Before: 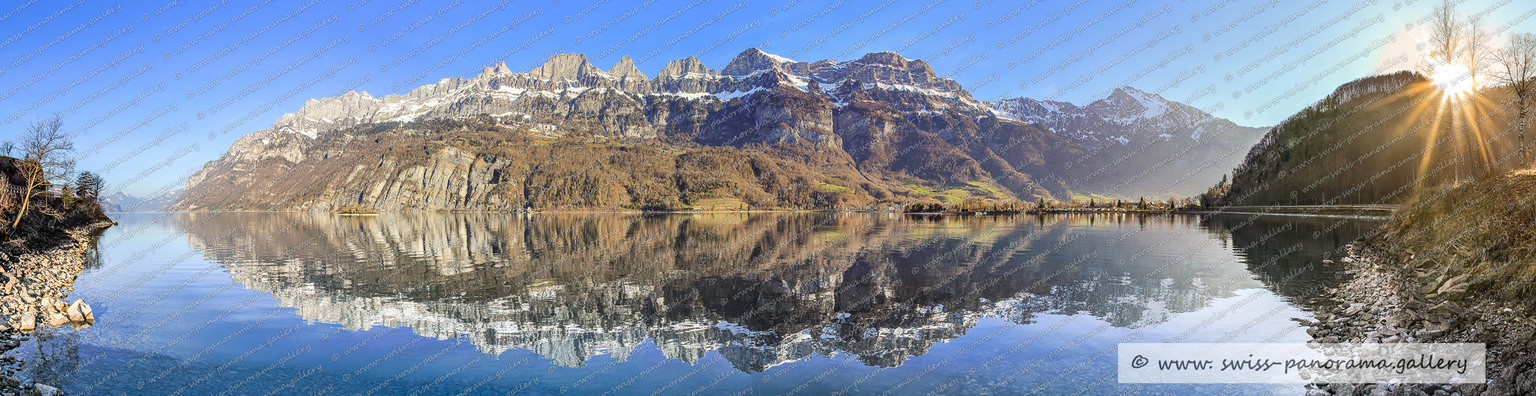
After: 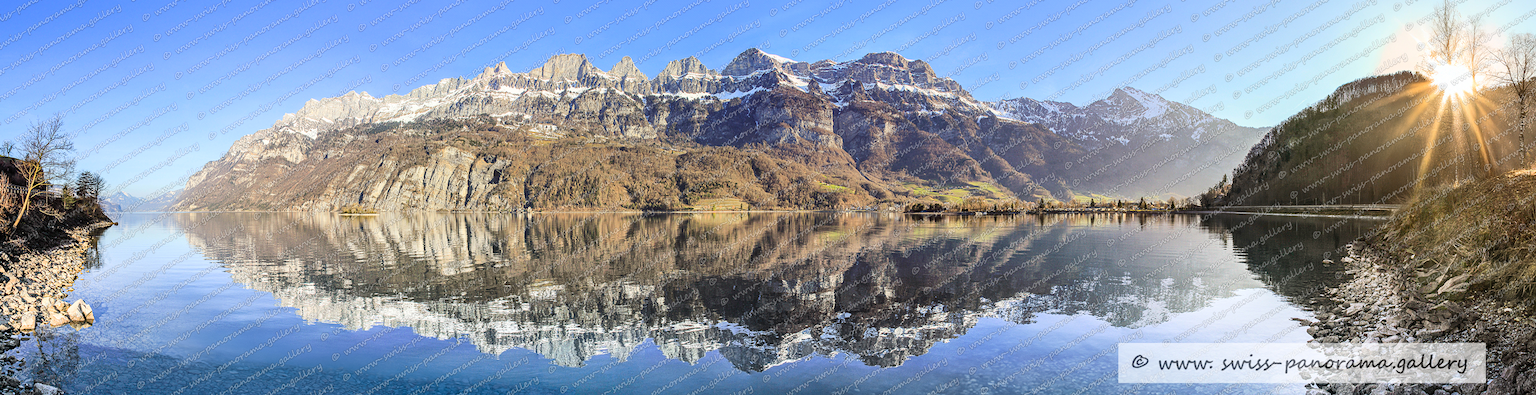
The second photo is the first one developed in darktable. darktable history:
contrast brightness saturation: contrast 0.152, brightness 0.05
